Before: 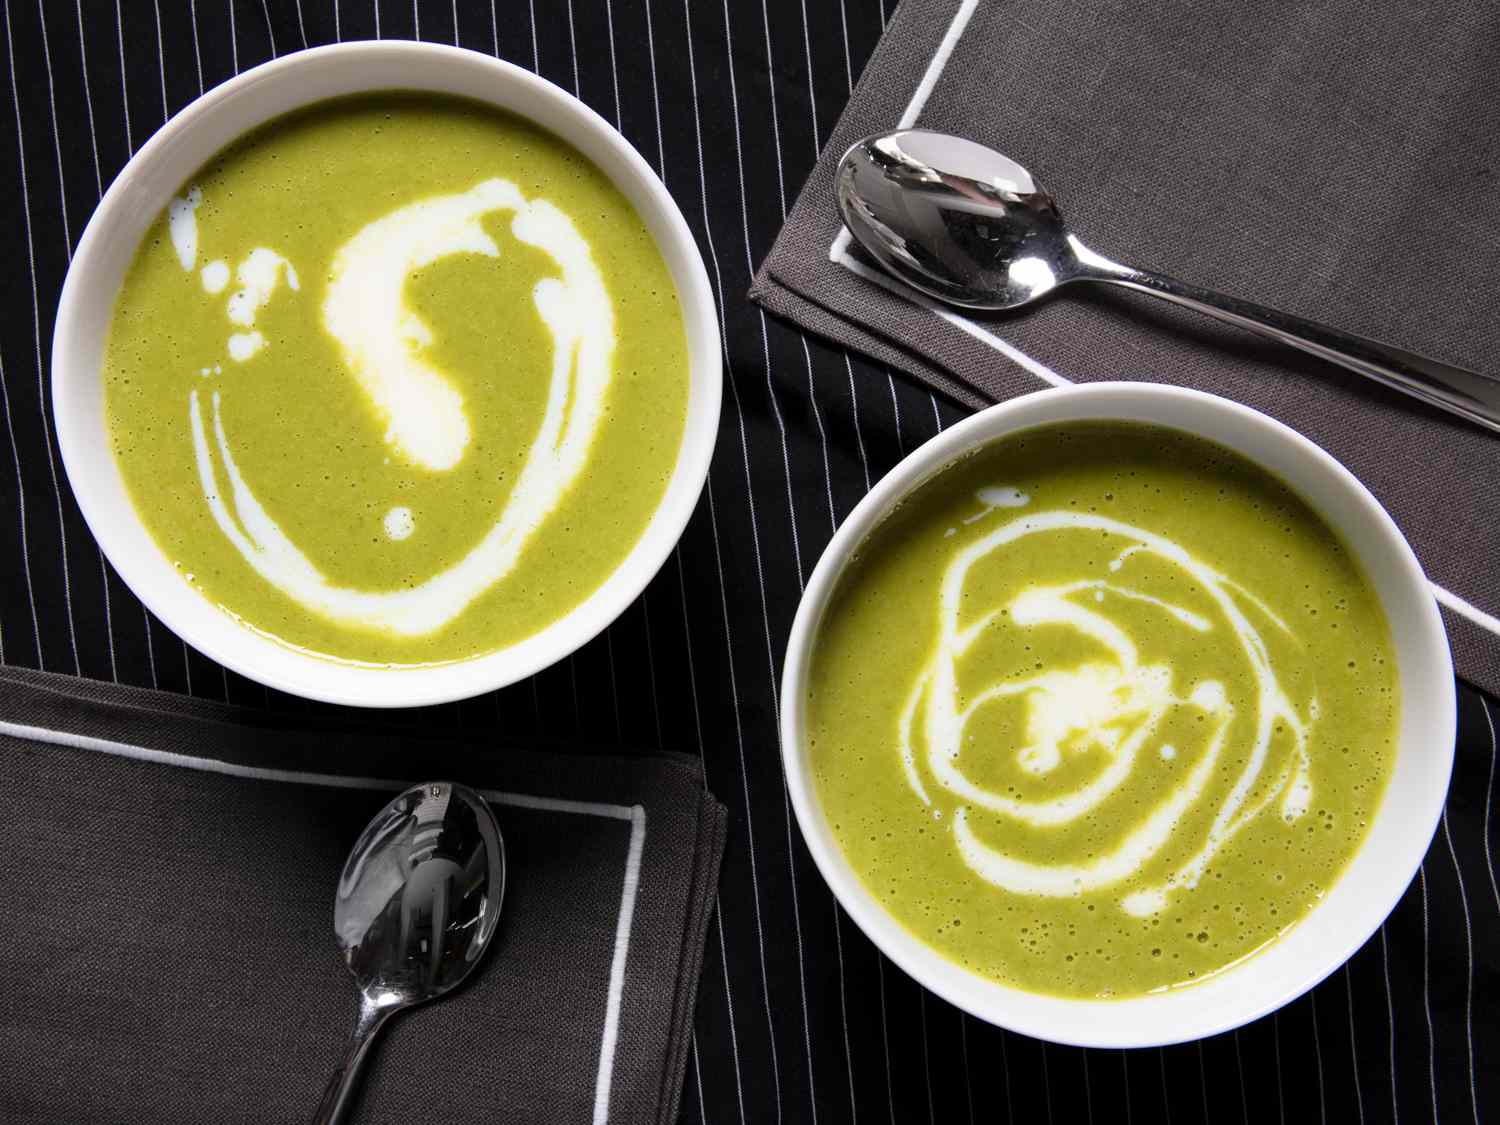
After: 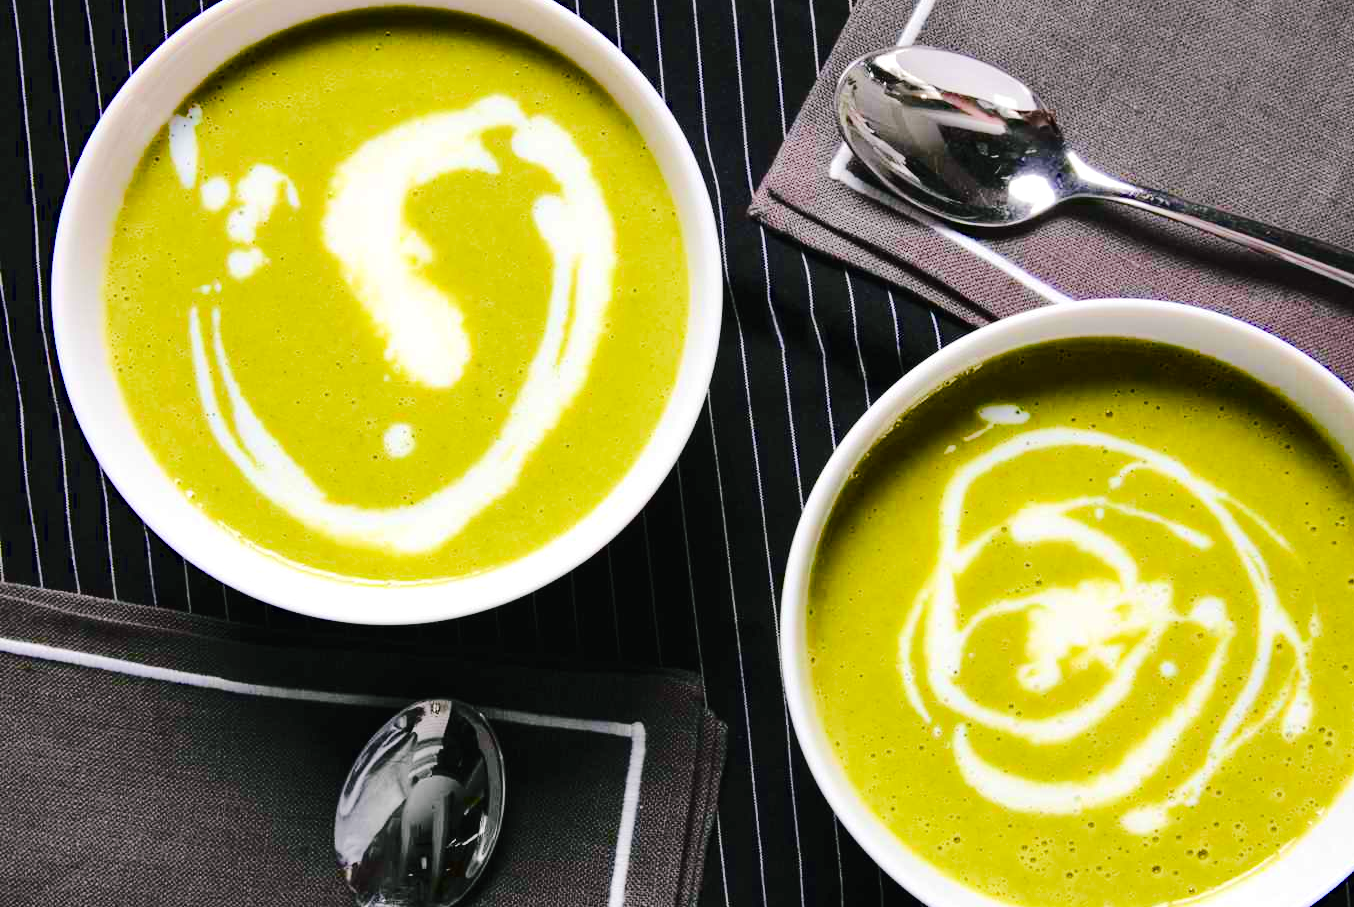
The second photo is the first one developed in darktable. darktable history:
color balance rgb: shadows lift › chroma 2.044%, shadows lift › hue 136.61°, global offset › luminance 0.247%, global offset › hue 168.46°, perceptual saturation grading › global saturation 54.769%, perceptual saturation grading › highlights -50.565%, perceptual saturation grading › mid-tones 39.538%, perceptual saturation grading › shadows 31.159%, saturation formula JzAzBz (2021)
tone equalizer: -7 EV 0.146 EV, -6 EV 0.564 EV, -5 EV 1.12 EV, -4 EV 1.34 EV, -3 EV 1.13 EV, -2 EV 0.6 EV, -1 EV 0.16 EV, edges refinement/feathering 500, mask exposure compensation -1.57 EV, preserve details no
crop: top 7.408%, right 9.688%, bottom 11.958%
